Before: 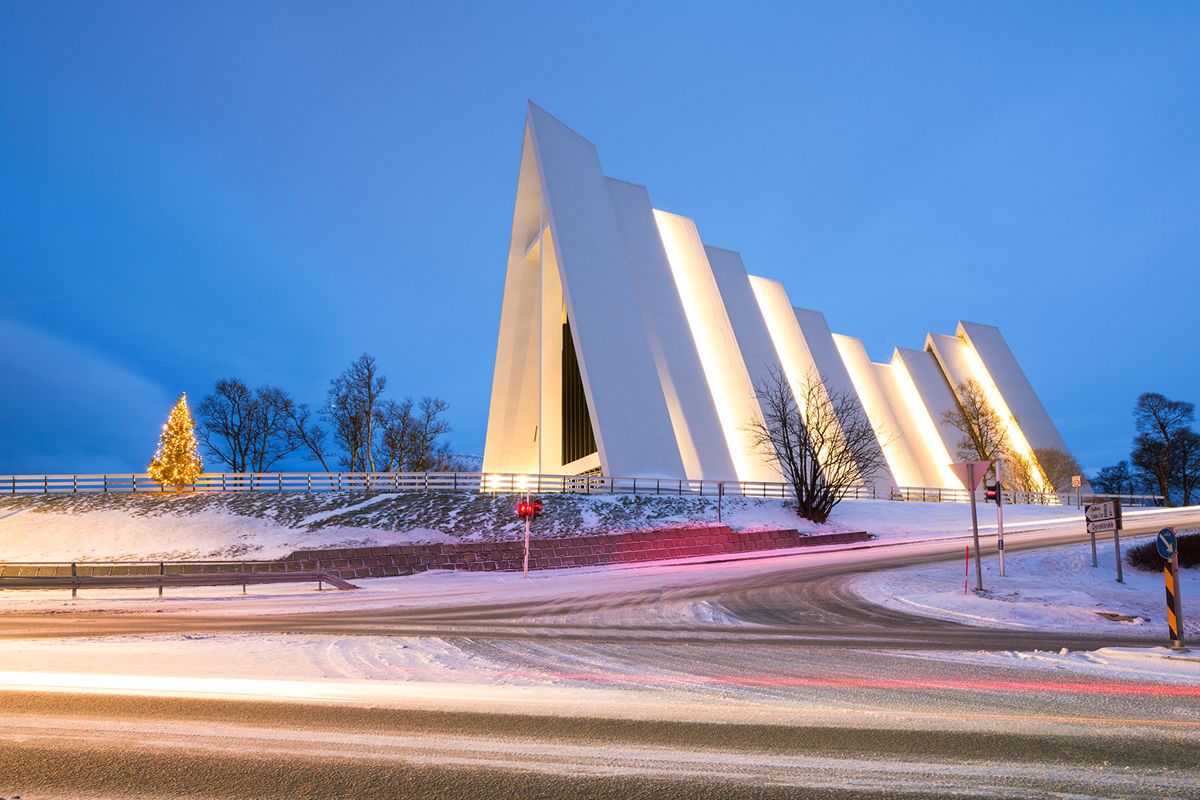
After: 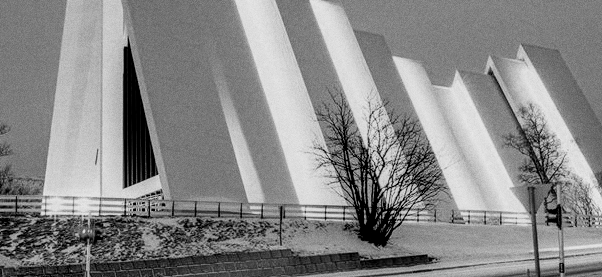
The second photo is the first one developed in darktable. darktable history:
color balance rgb: perceptual saturation grading › global saturation 20%, global vibrance 10%
velvia: on, module defaults
white balance: red 0.954, blue 1.079
local contrast: detail 150%
crop: left 36.607%, top 34.735%, right 13.146%, bottom 30.611%
grain: coarseness 0.09 ISO
filmic rgb: black relative exposure -5 EV, hardness 2.88, contrast 1.3, highlights saturation mix -10%
monochrome: a -74.22, b 78.2
